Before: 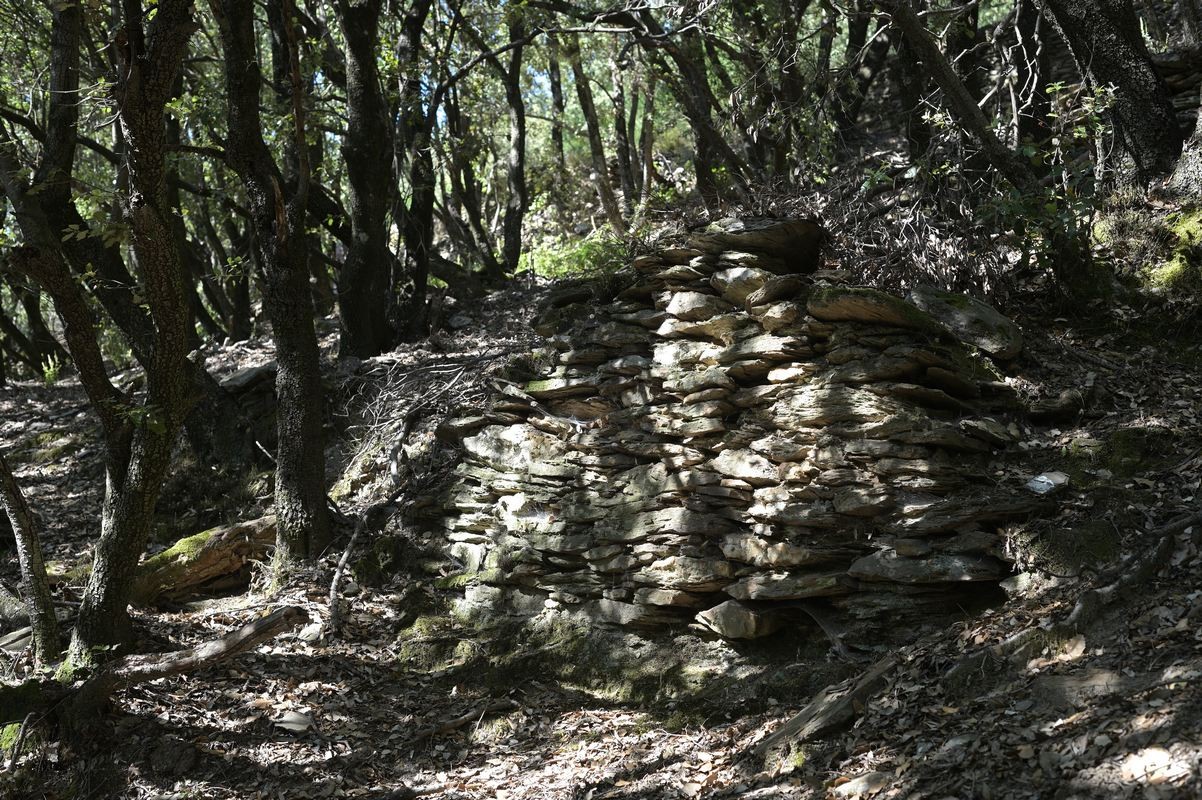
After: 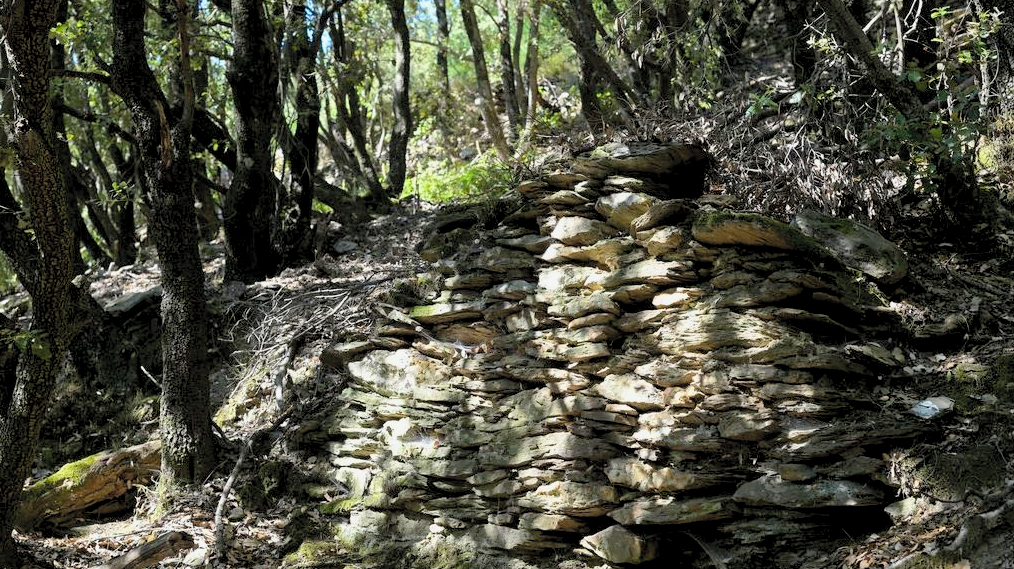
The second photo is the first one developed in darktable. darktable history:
crop and rotate: left 9.643%, top 9.427%, right 5.952%, bottom 19.35%
color balance rgb: perceptual saturation grading › global saturation 16.503%, global vibrance 20%
exposure: black level correction 0.006, exposure -0.227 EV, compensate highlight preservation false
contrast brightness saturation: contrast 0.104, brightness 0.303, saturation 0.144
